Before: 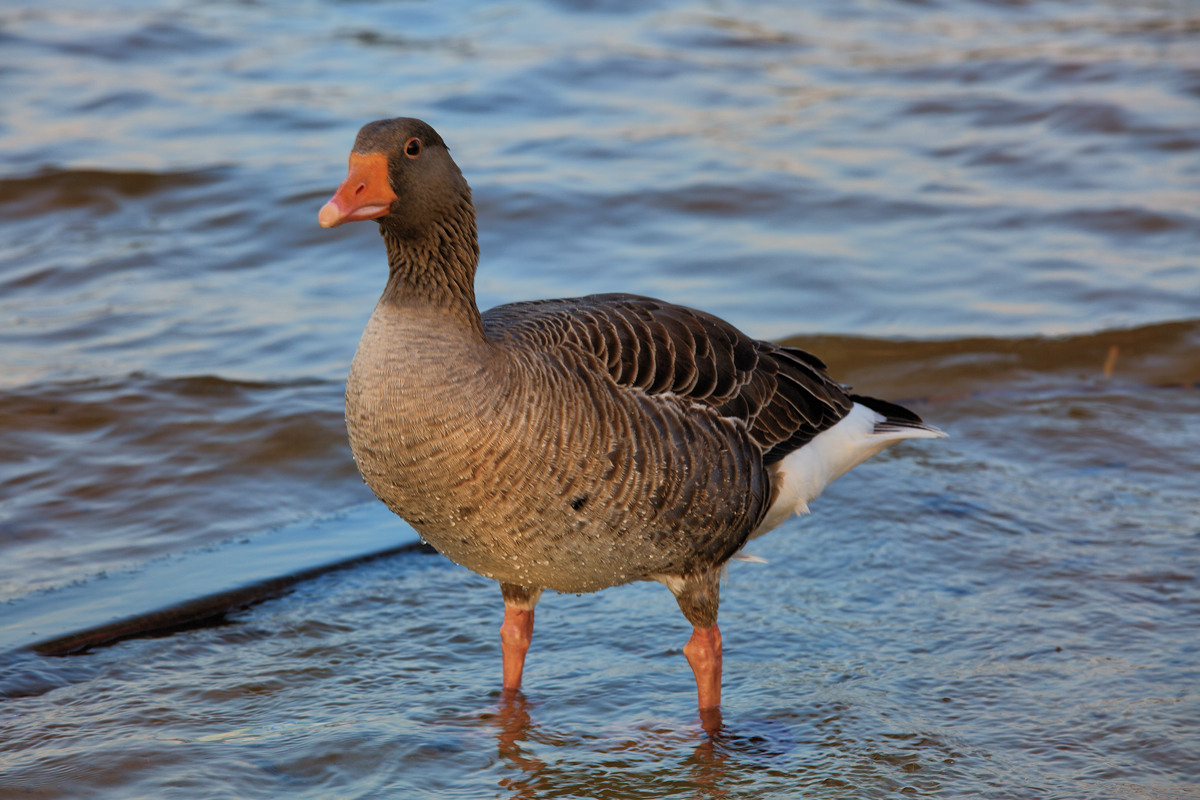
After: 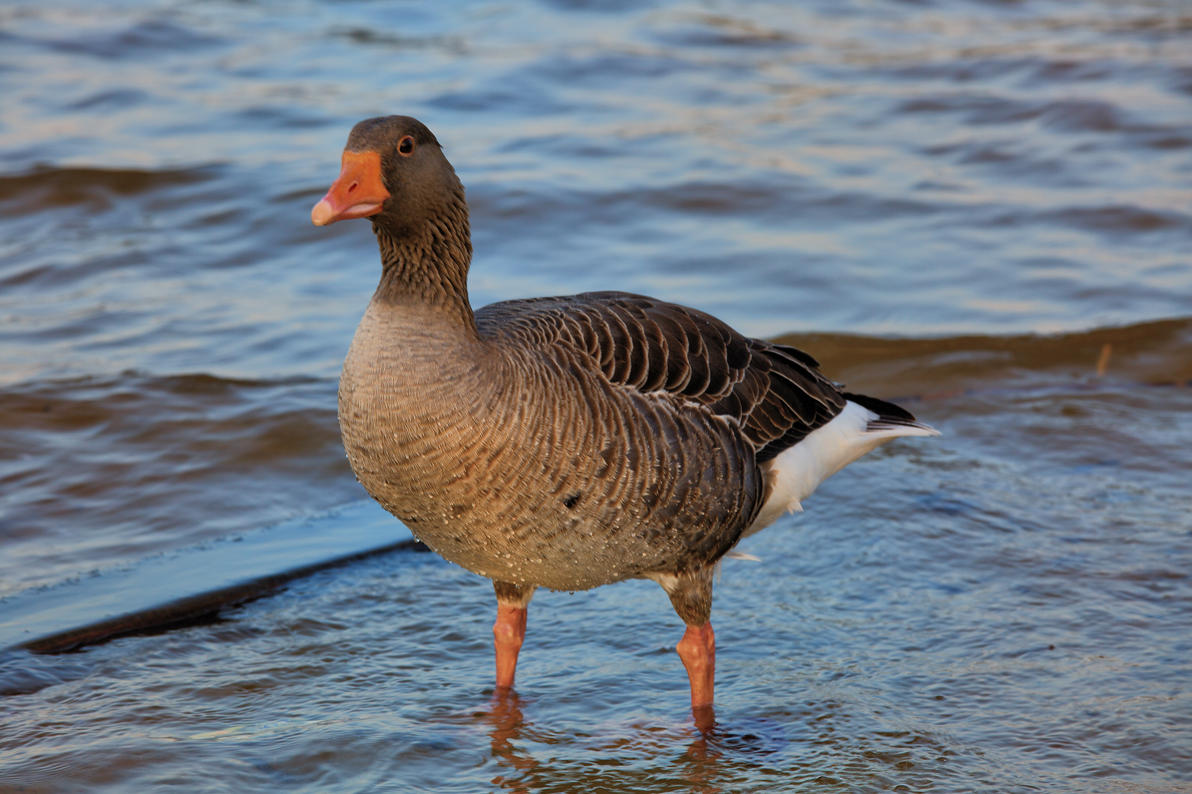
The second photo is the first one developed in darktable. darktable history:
crop and rotate: left 0.607%, top 0.256%, bottom 0.398%
shadows and highlights: soften with gaussian
